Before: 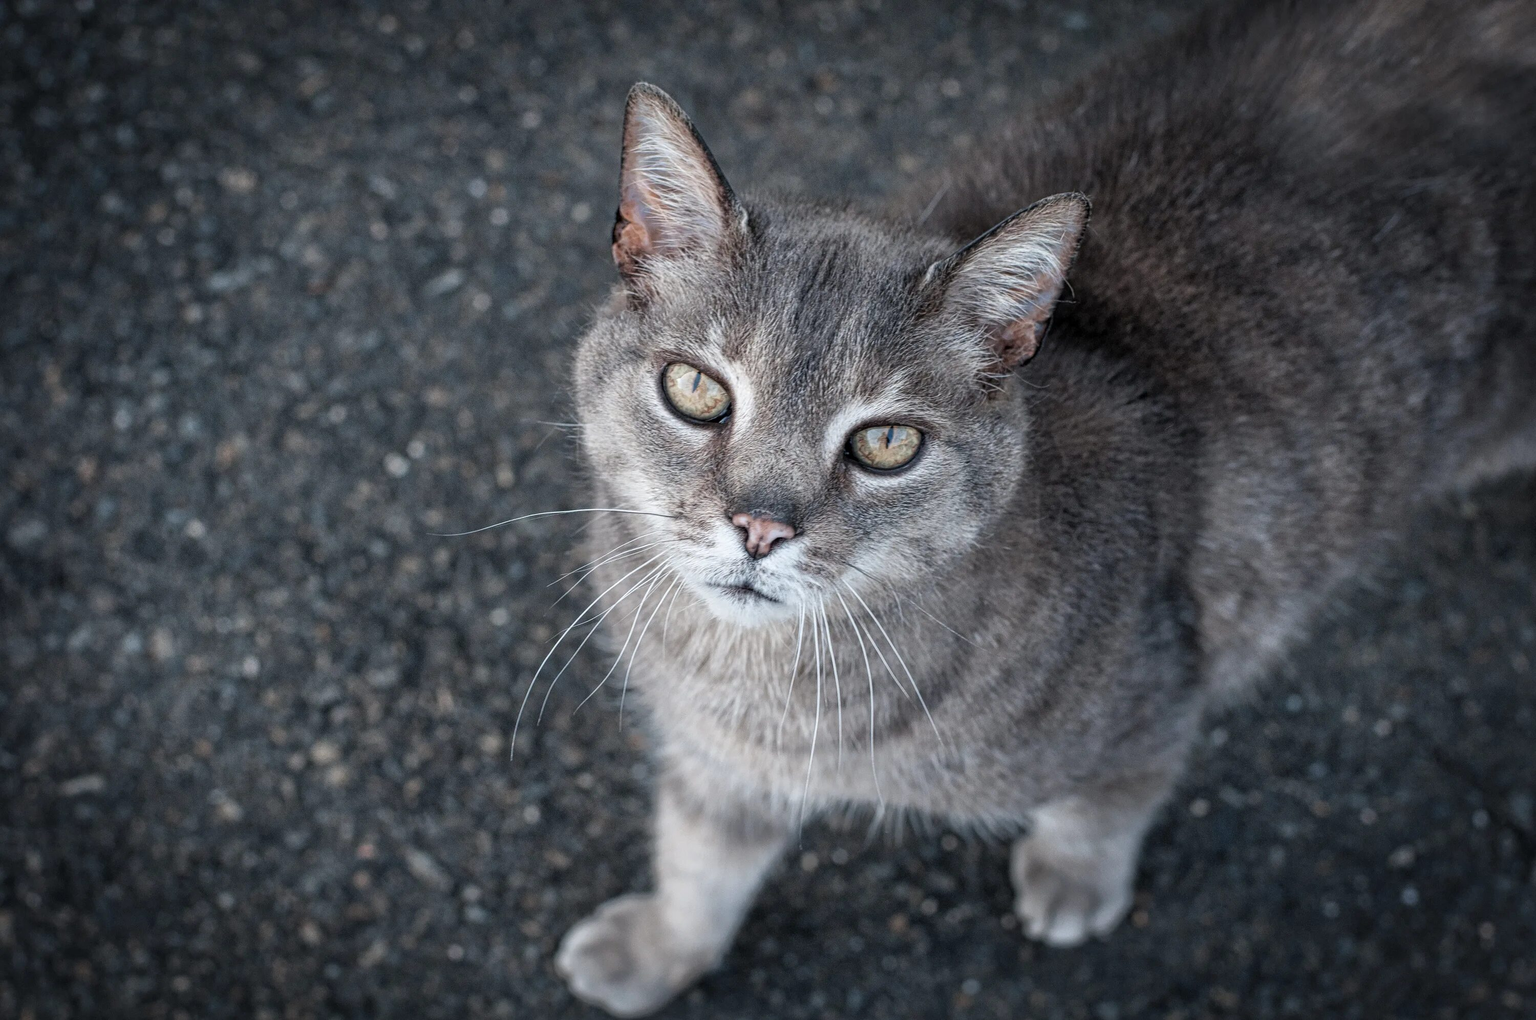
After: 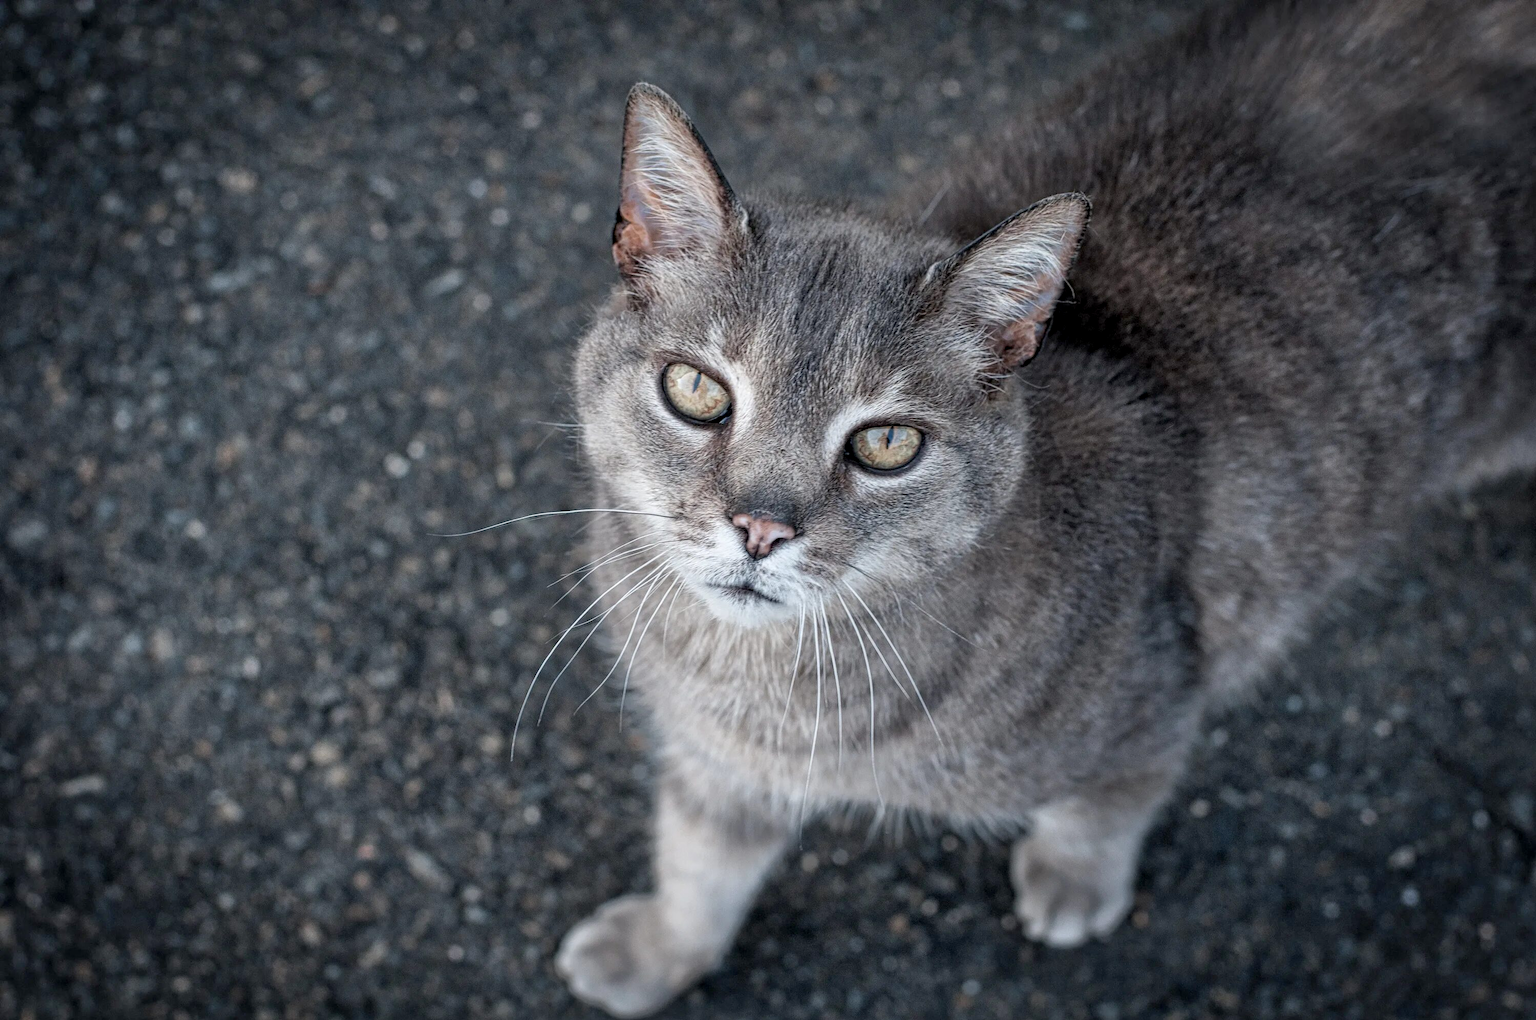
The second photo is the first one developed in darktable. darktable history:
exposure: black level correction 0.004, exposure 0.016 EV, compensate exposure bias true, compensate highlight preservation false
shadows and highlights: shadows 31.87, highlights -31.37, highlights color adjustment 45.13%, soften with gaussian
